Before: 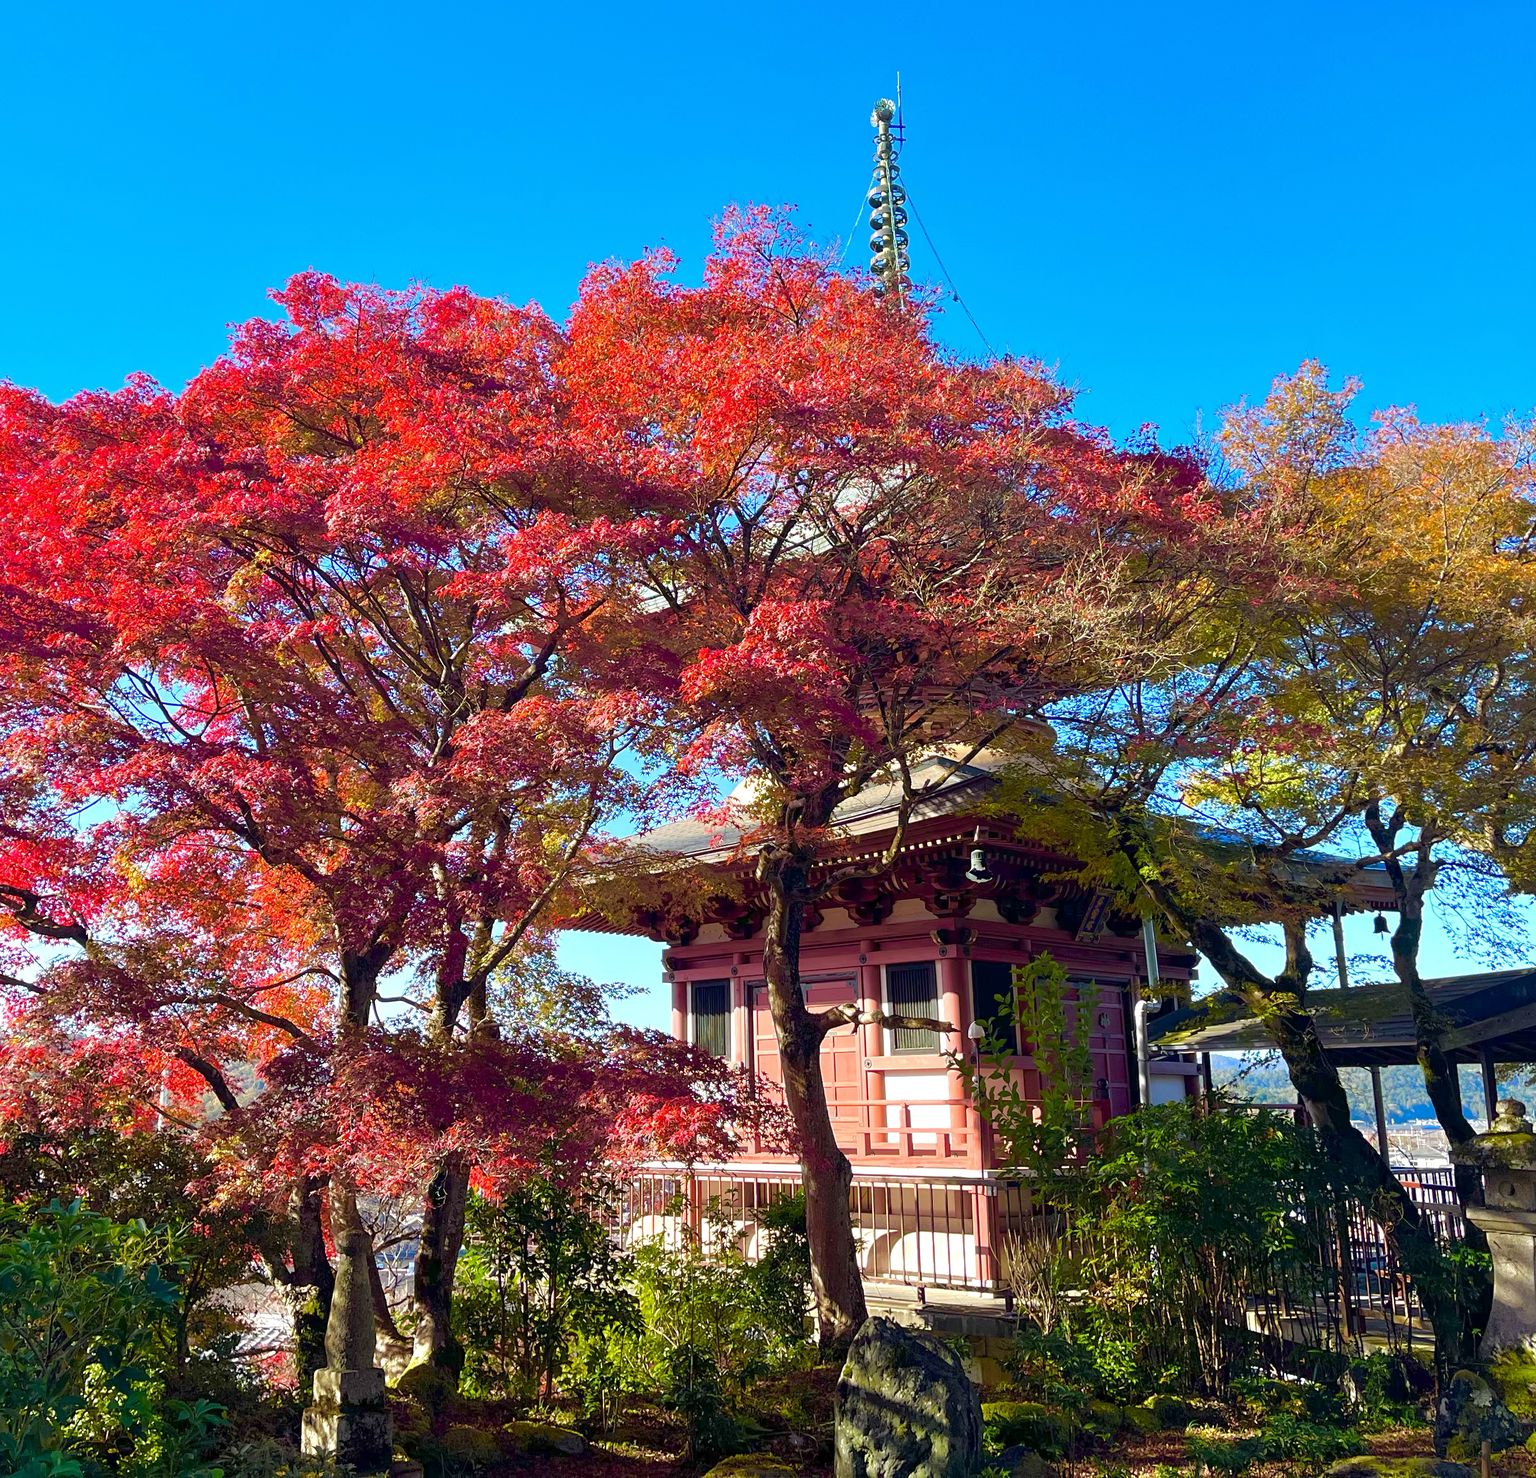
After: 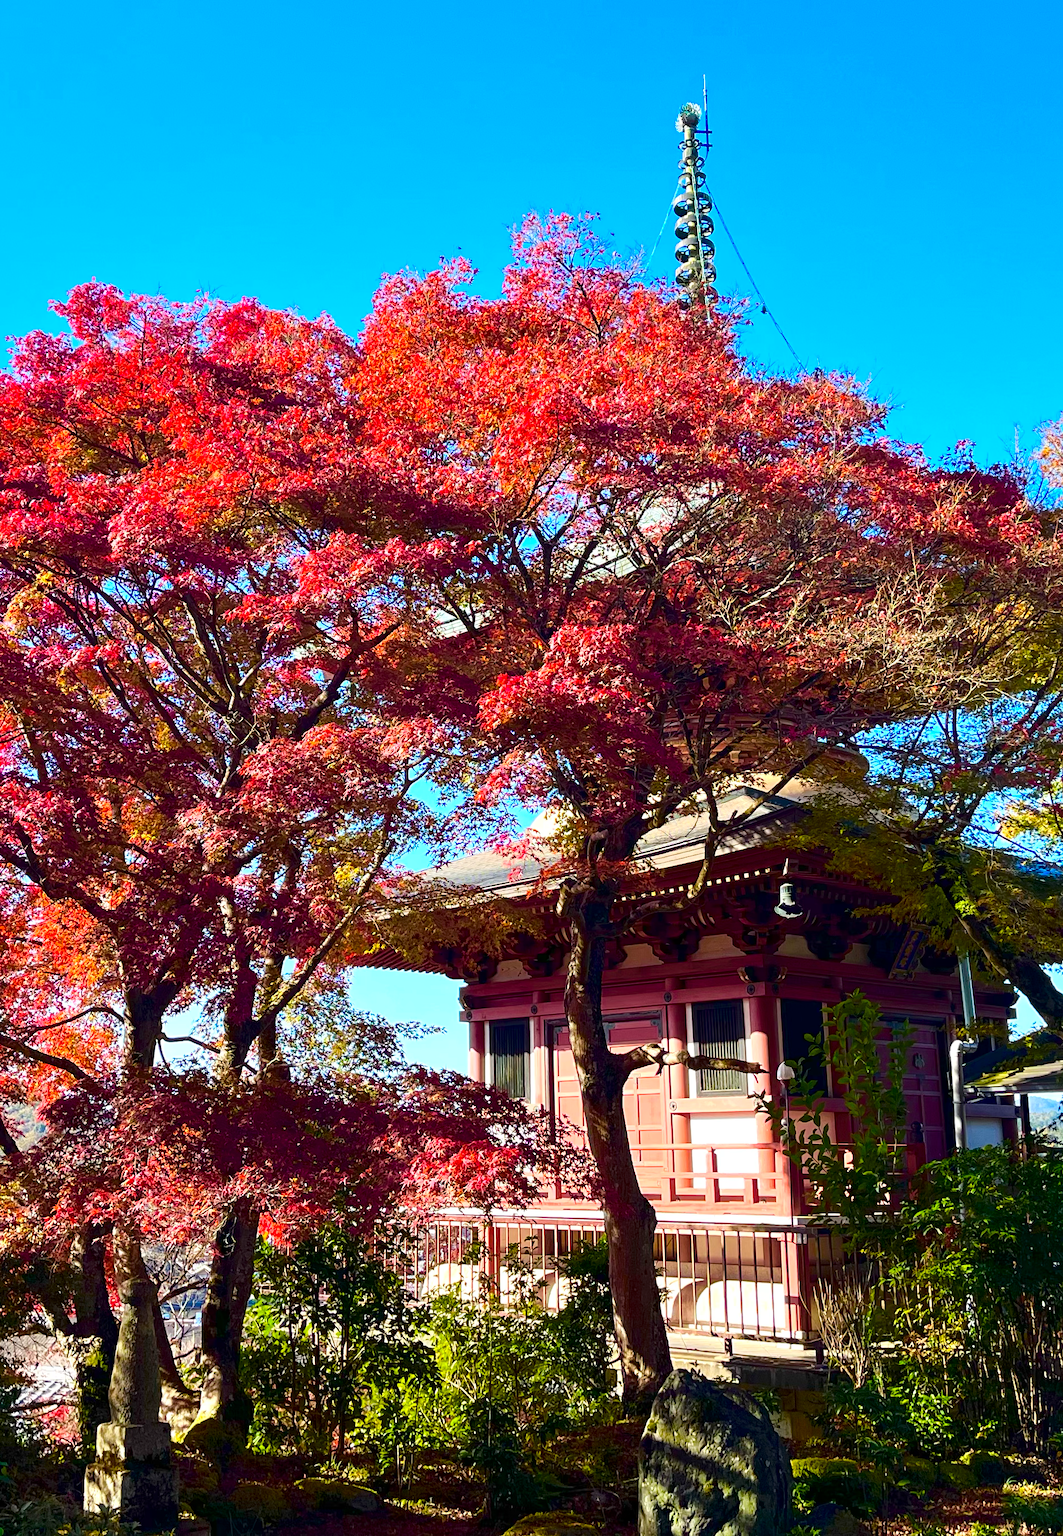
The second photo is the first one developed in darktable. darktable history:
crop and rotate: left 14.385%, right 18.948%
contrast brightness saturation: contrast 0.28
